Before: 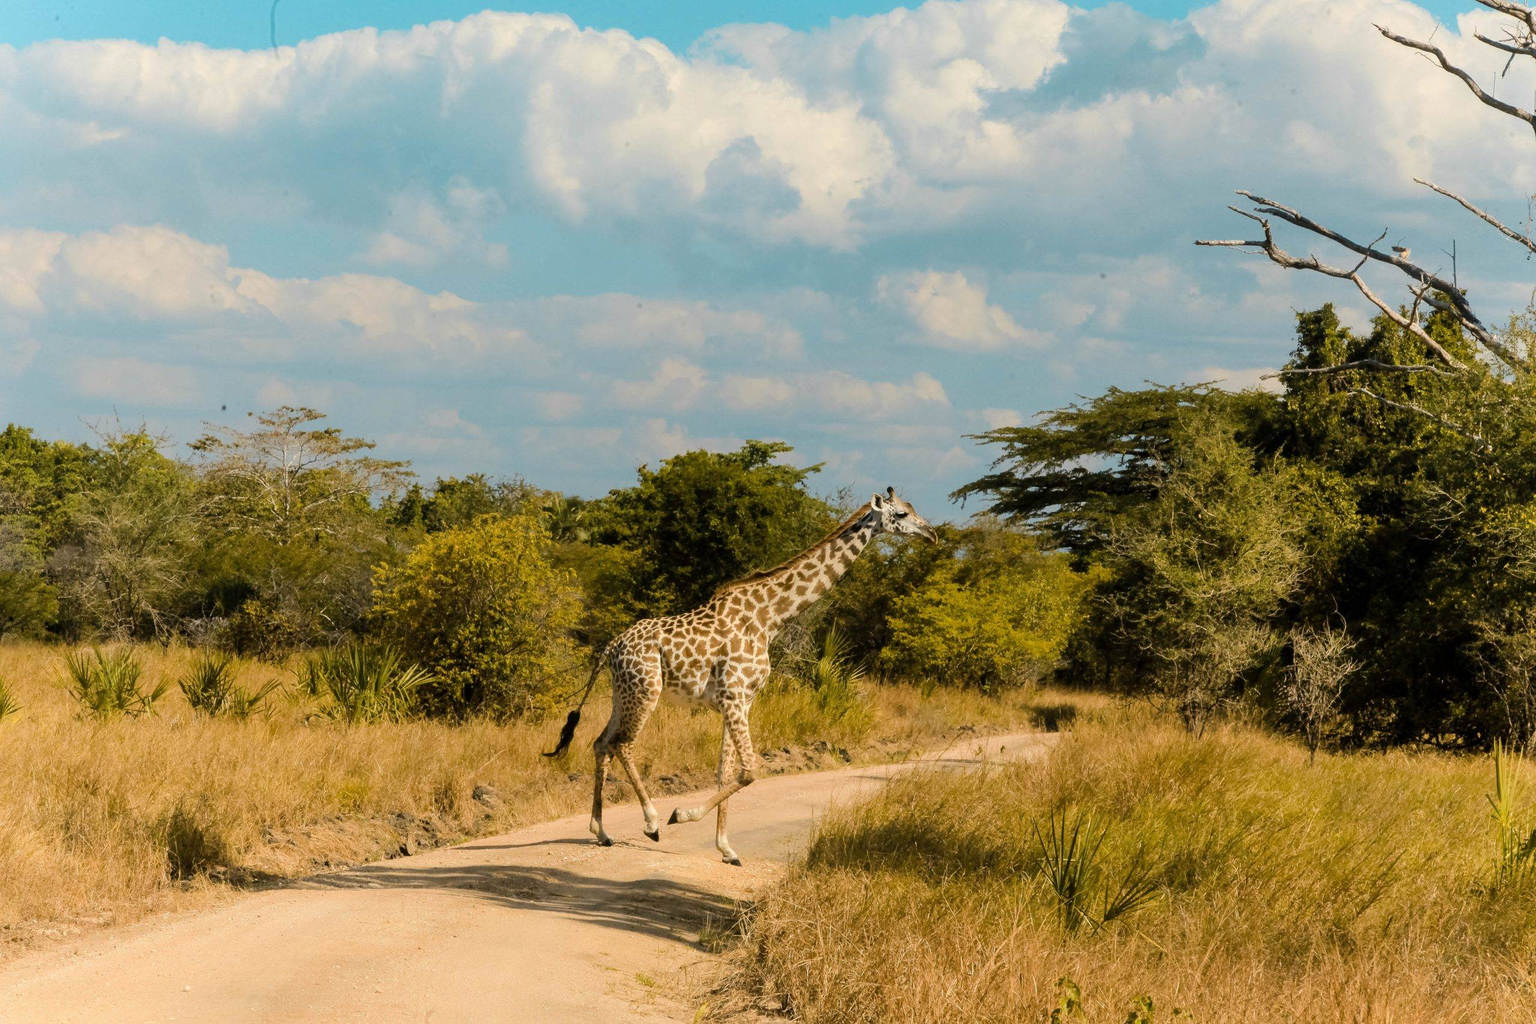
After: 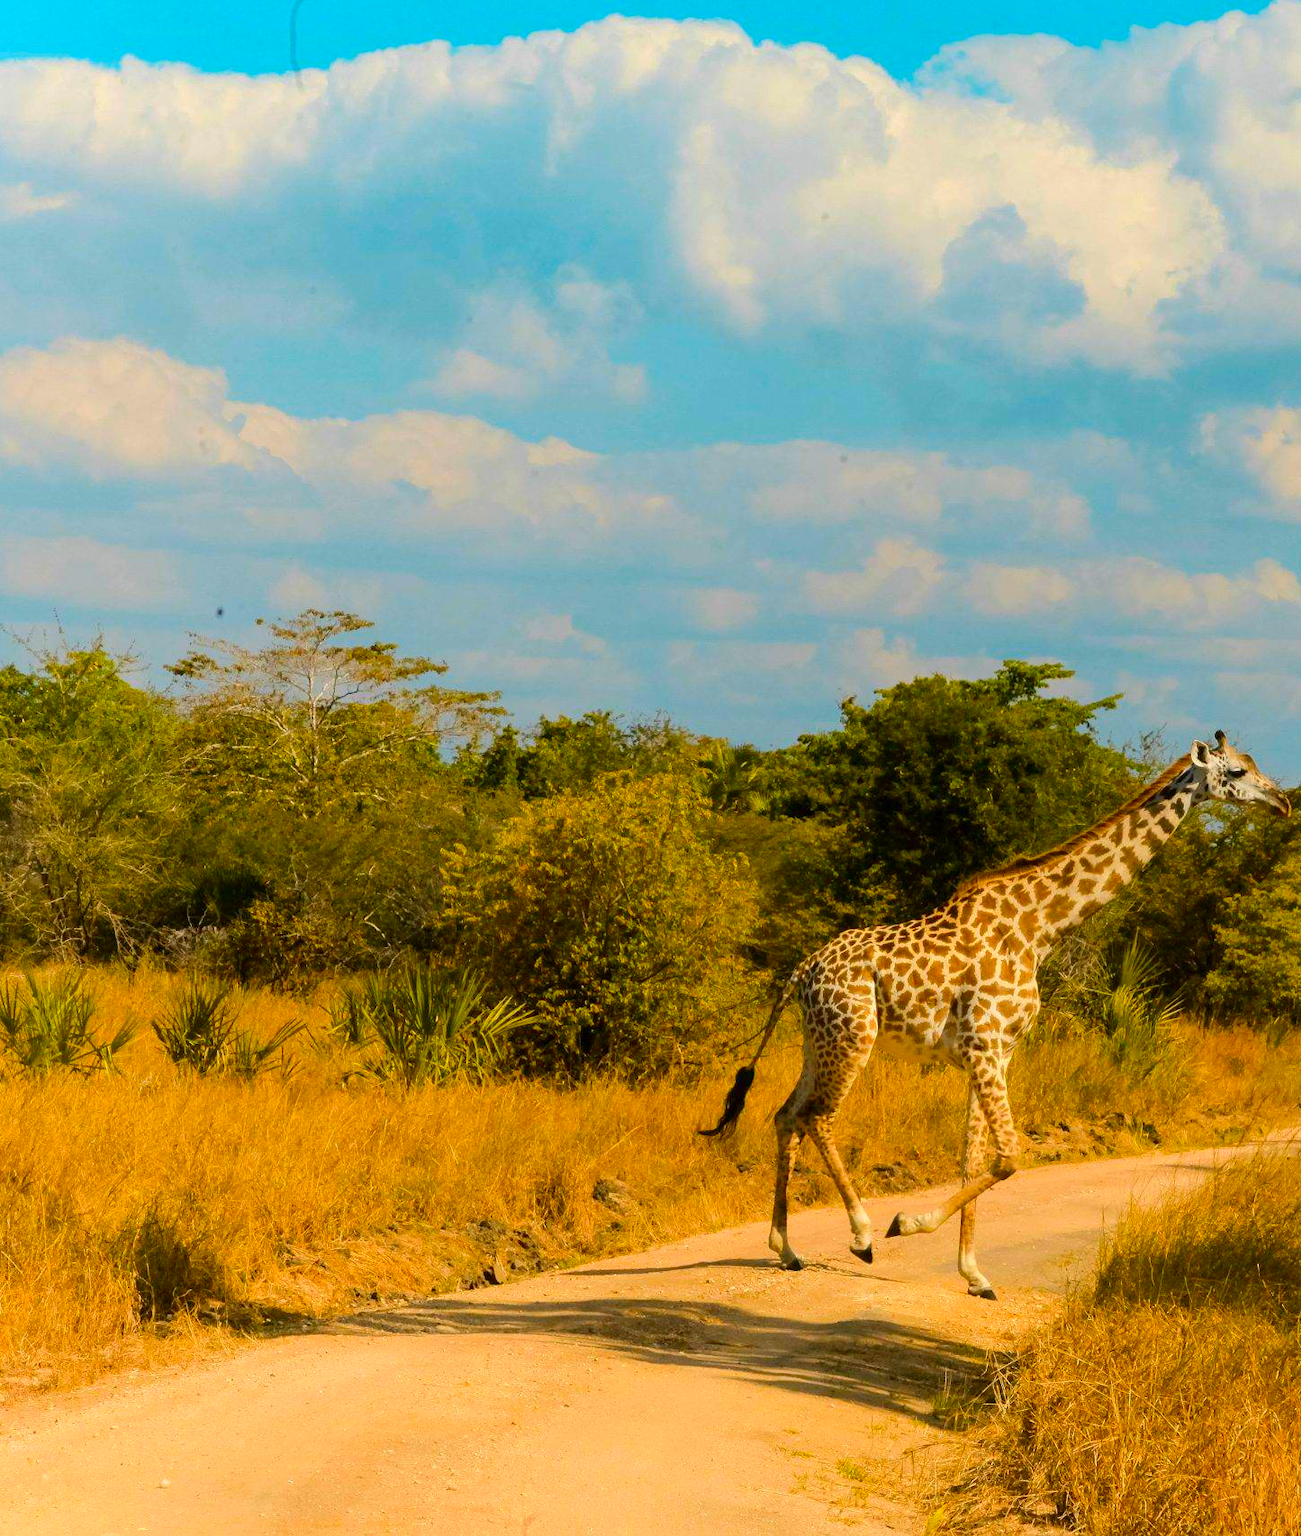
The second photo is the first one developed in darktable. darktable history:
crop: left 5.075%, right 38.441%
color correction: highlights b* 0.062, saturation 1.79
